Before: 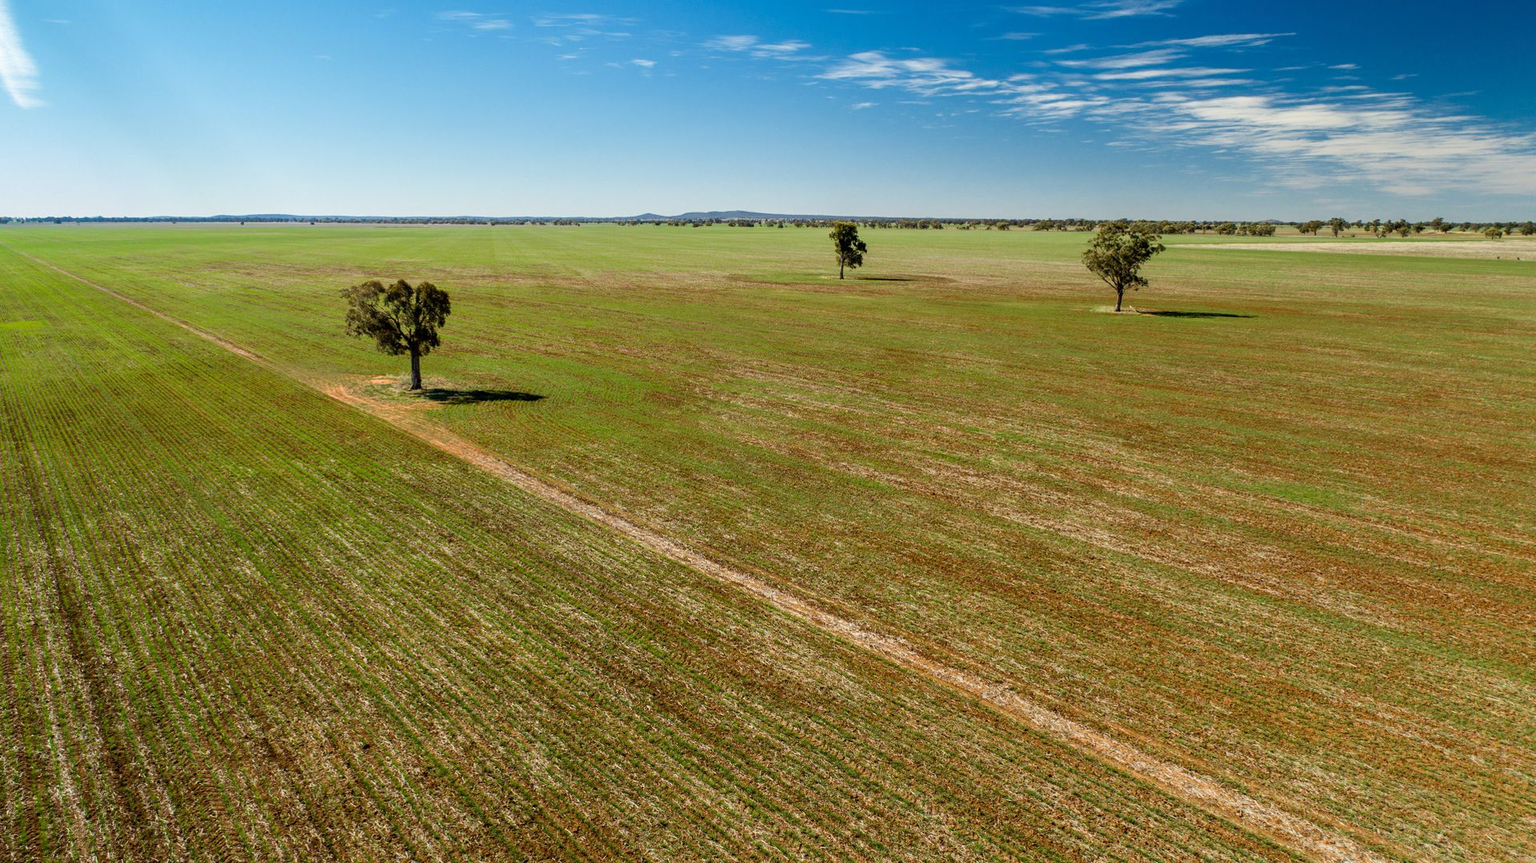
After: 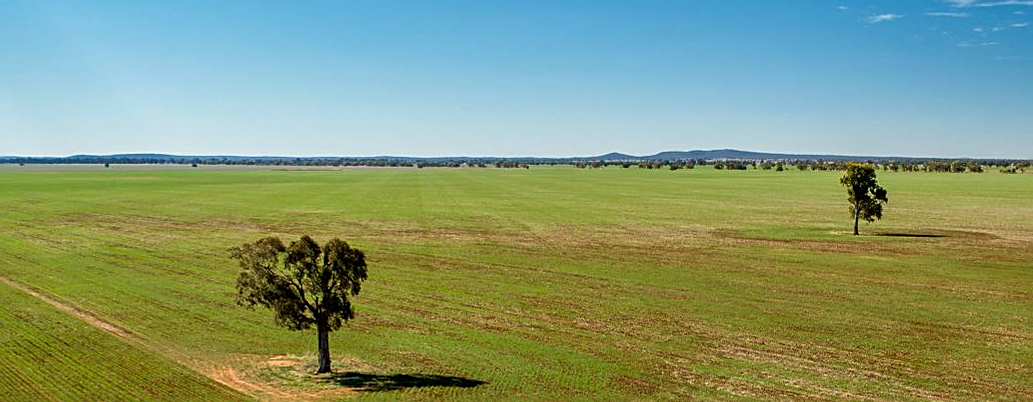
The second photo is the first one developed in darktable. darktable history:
shadows and highlights: soften with gaussian
sharpen: on, module defaults
crop: left 10.21%, top 10.623%, right 35.953%, bottom 52.035%
velvia: on, module defaults
